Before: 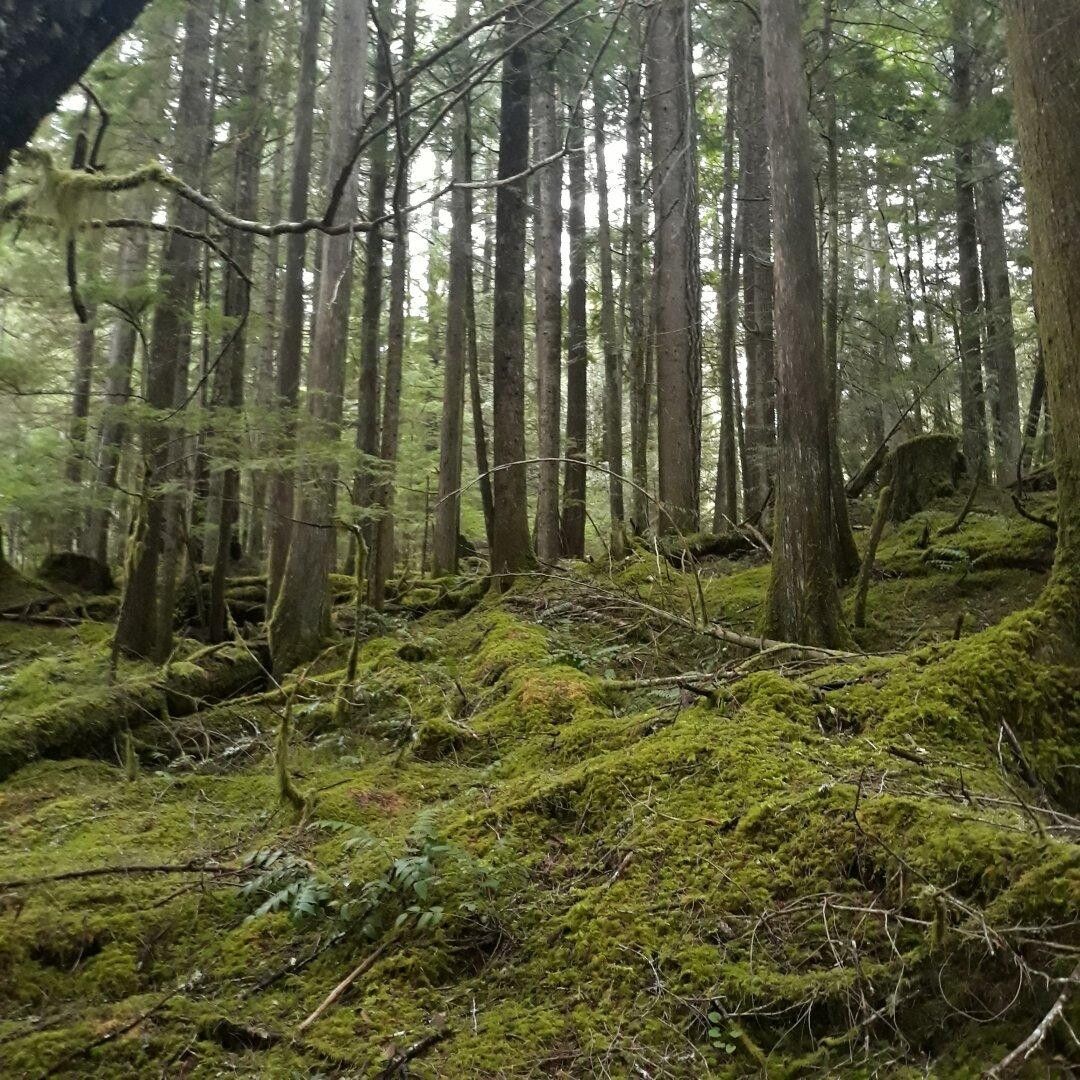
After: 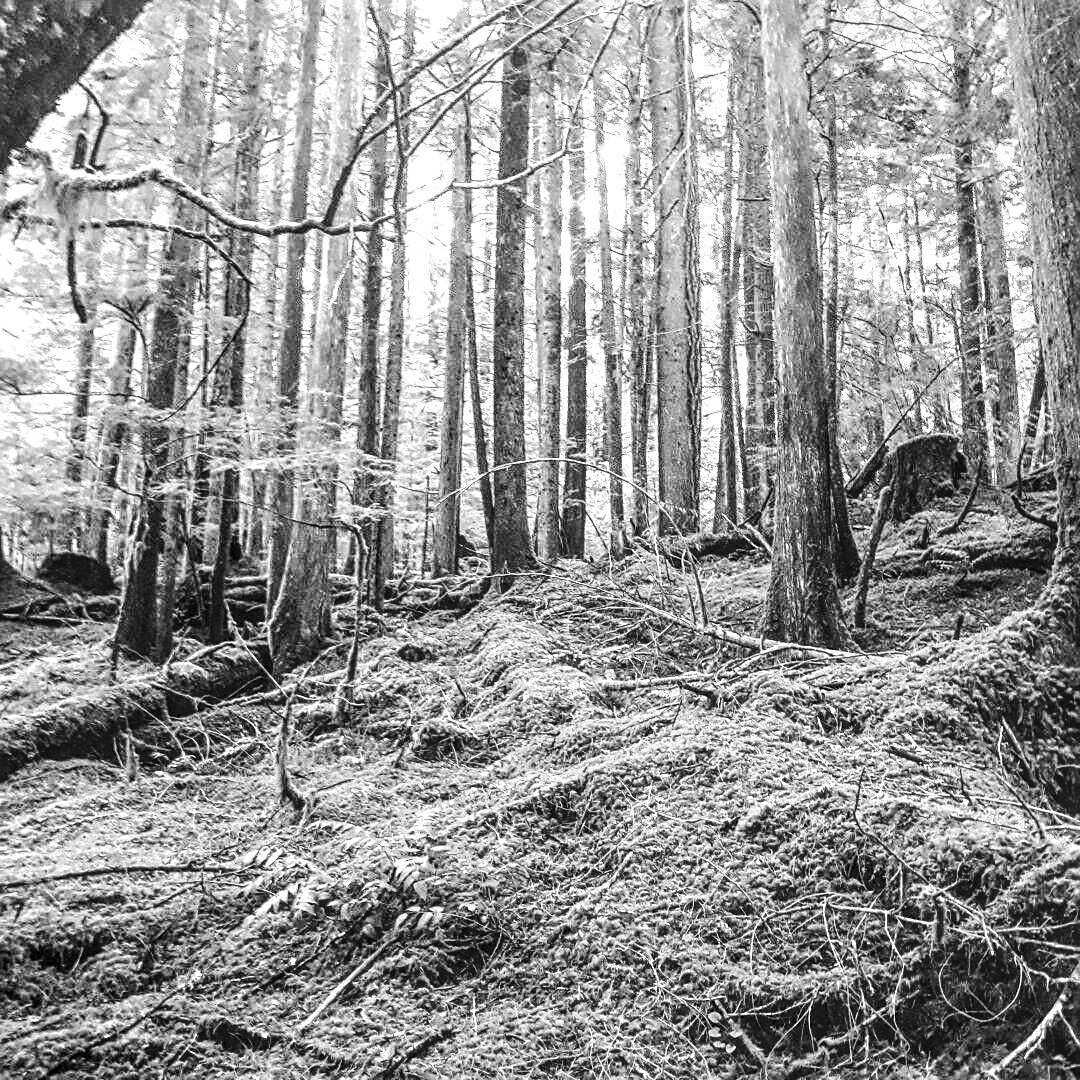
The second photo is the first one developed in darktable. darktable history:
local contrast: highlights 12%, shadows 38%, detail 183%, midtone range 0.471
exposure: black level correction 0, exposure 2.138 EV, compensate exposure bias true, compensate highlight preservation false
white balance: emerald 1
tone curve: curves: ch0 [(0, 0) (0.003, 0.132) (0.011, 0.136) (0.025, 0.14) (0.044, 0.147) (0.069, 0.149) (0.1, 0.156) (0.136, 0.163) (0.177, 0.177) (0.224, 0.2) (0.277, 0.251) (0.335, 0.311) (0.399, 0.387) (0.468, 0.487) (0.543, 0.585) (0.623, 0.675) (0.709, 0.742) (0.801, 0.81) (0.898, 0.867) (1, 1)], preserve colors none
sharpen: on, module defaults
color calibration: output gray [0.246, 0.254, 0.501, 0], gray › normalize channels true, illuminant same as pipeline (D50), adaptation XYZ, x 0.346, y 0.359, gamut compression 0
